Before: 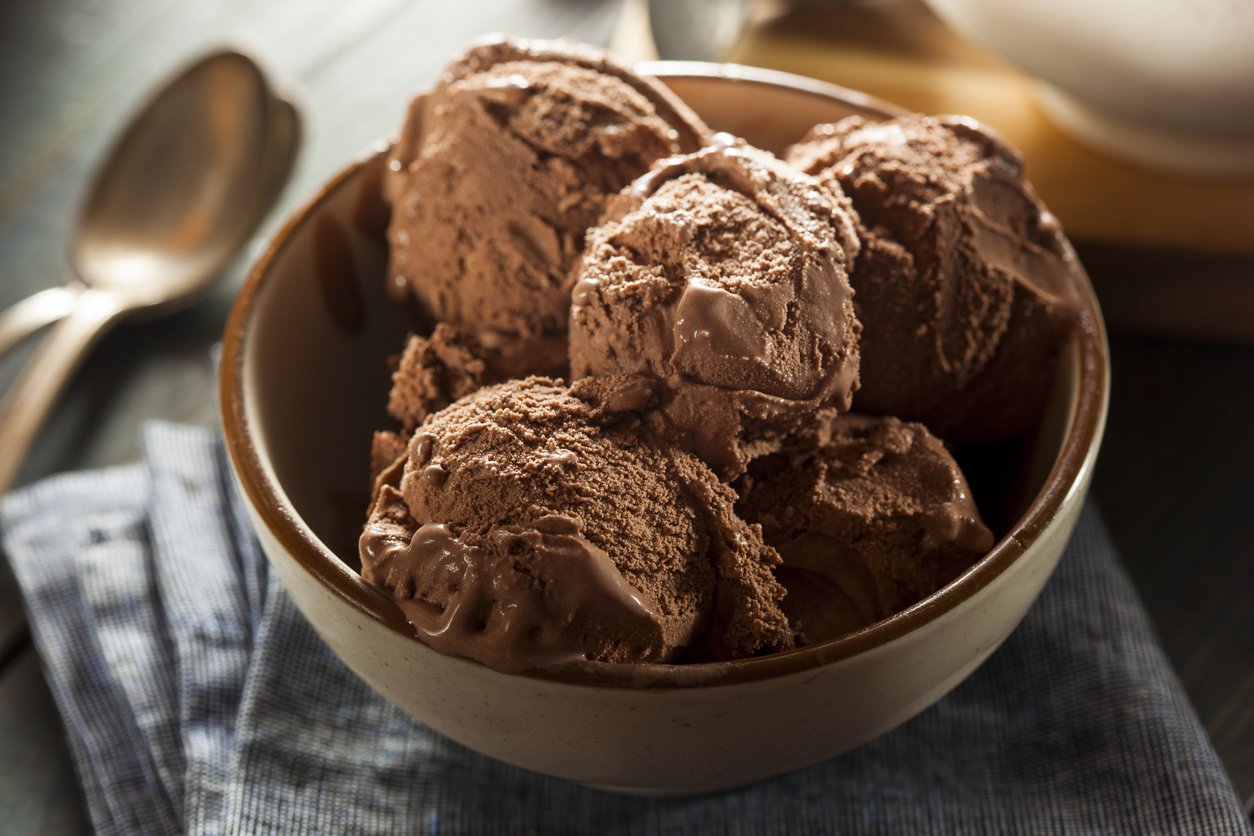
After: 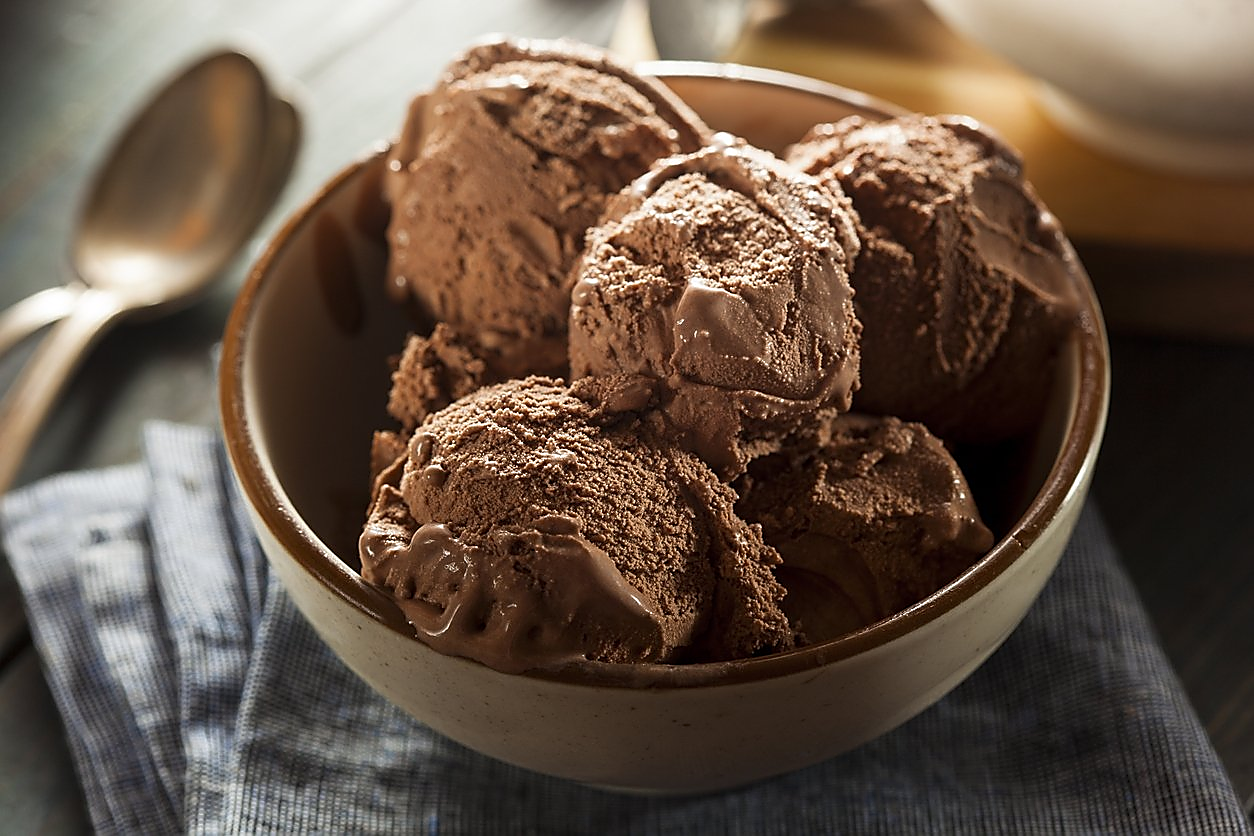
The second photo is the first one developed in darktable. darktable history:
sharpen: radius 1.381, amount 1.253, threshold 0.741
